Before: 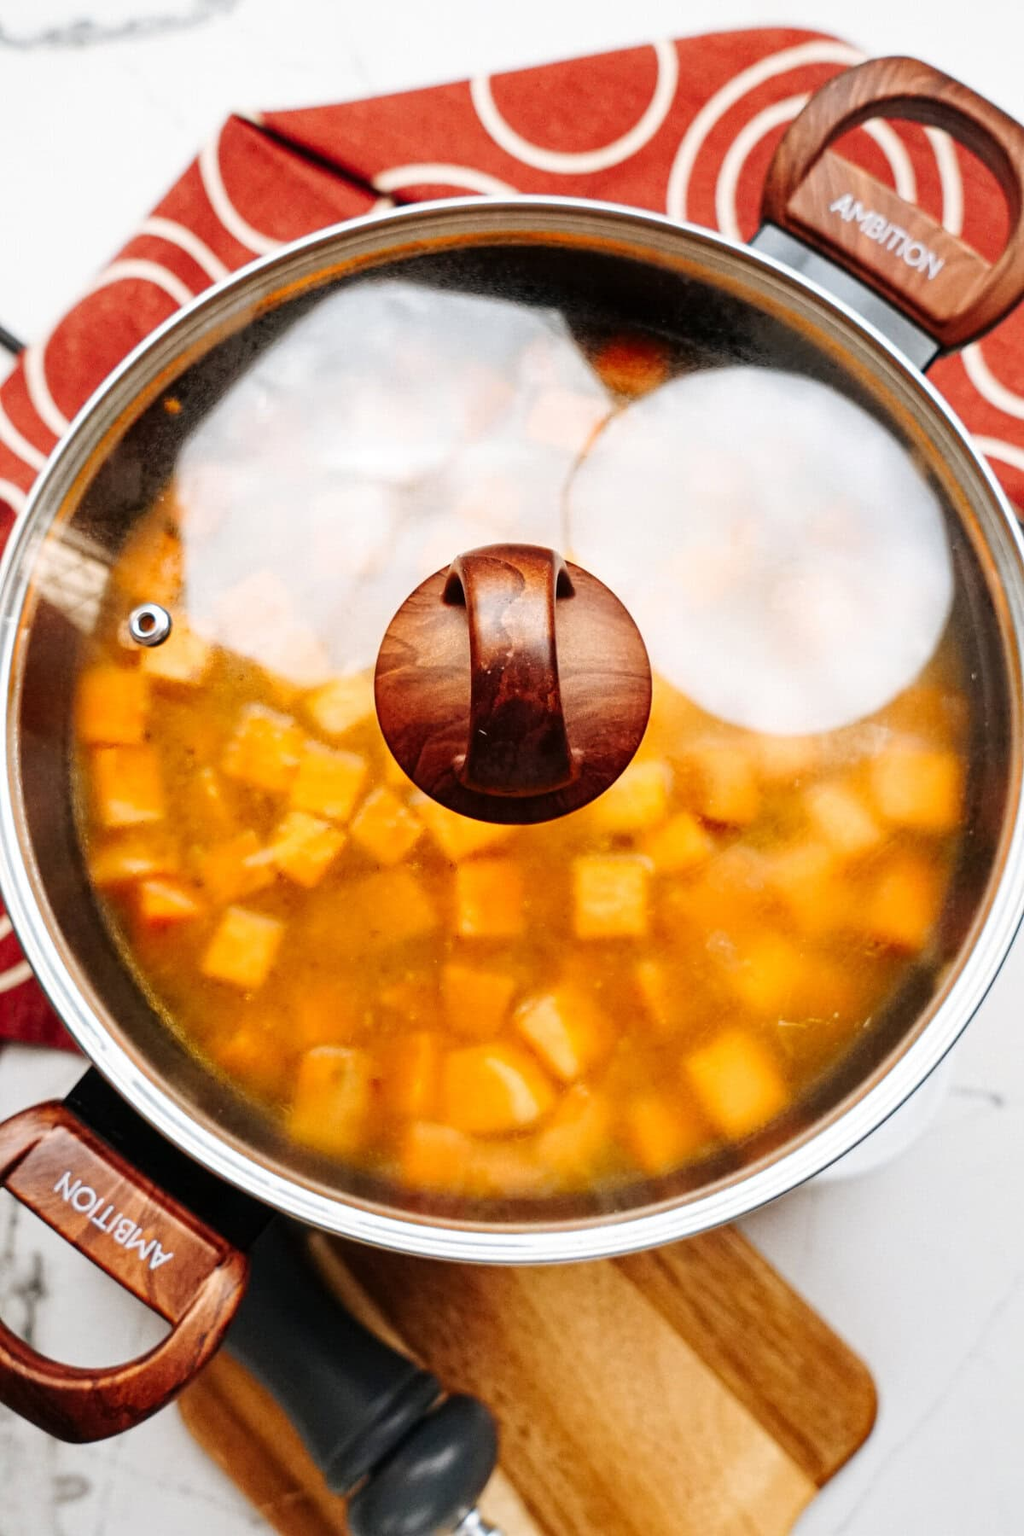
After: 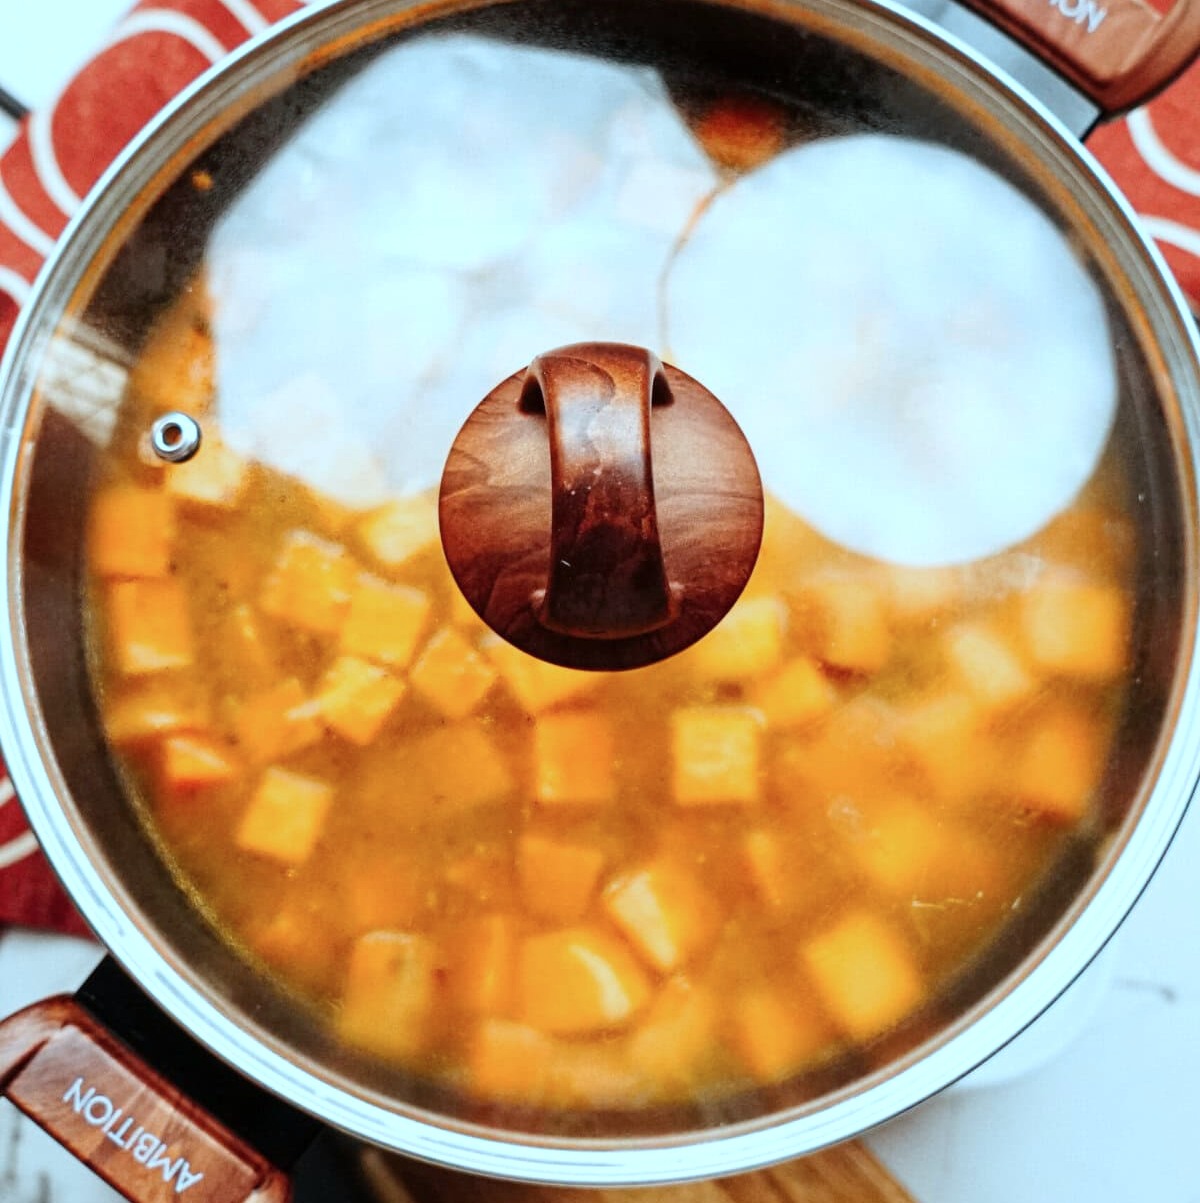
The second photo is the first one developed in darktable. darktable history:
crop: top 16.416%, bottom 16.747%
color correction: highlights a* -12.04, highlights b* -15.45
